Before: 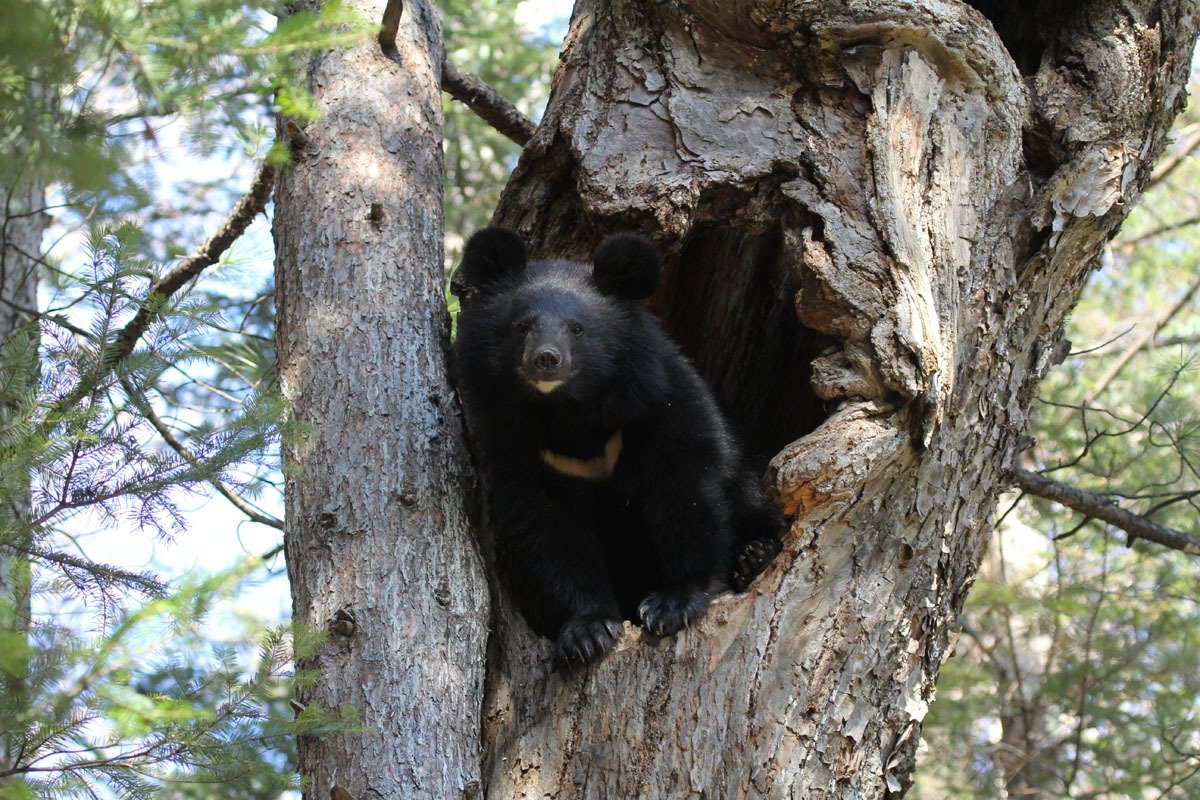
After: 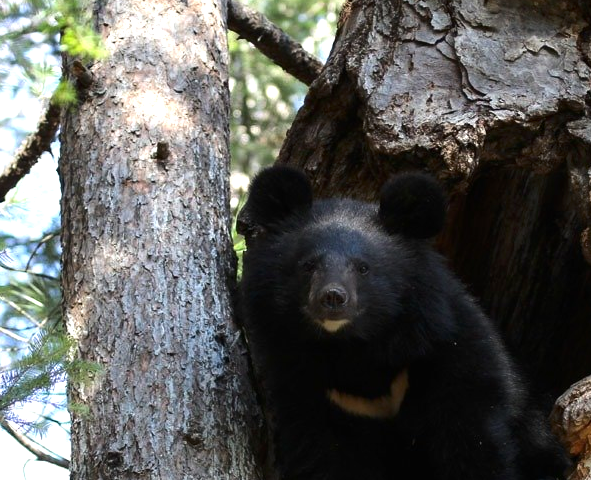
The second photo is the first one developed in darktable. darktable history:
contrast brightness saturation: brightness -0.09
crop: left 17.835%, top 7.675%, right 32.881%, bottom 32.213%
tone equalizer: -8 EV 0.001 EV, -7 EV -0.002 EV, -6 EV 0.002 EV, -5 EV -0.03 EV, -4 EV -0.116 EV, -3 EV -0.169 EV, -2 EV 0.24 EV, -1 EV 0.702 EV, +0 EV 0.493 EV
